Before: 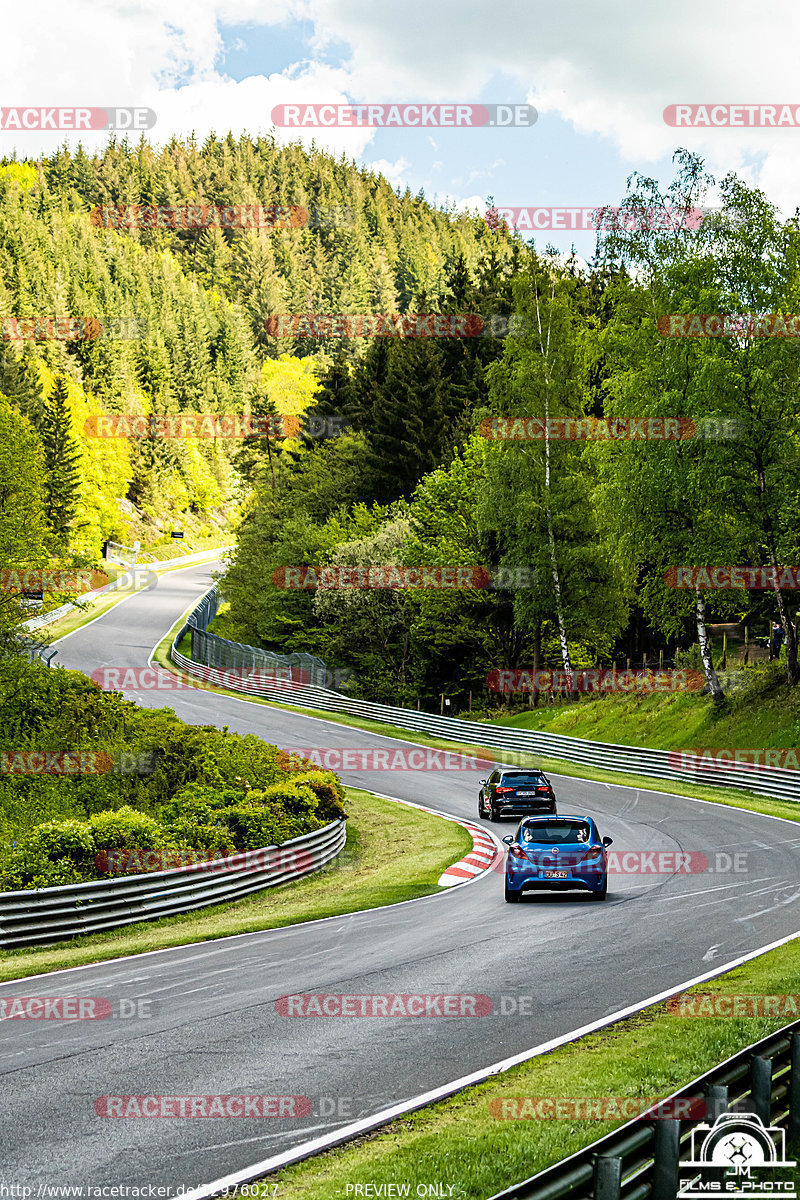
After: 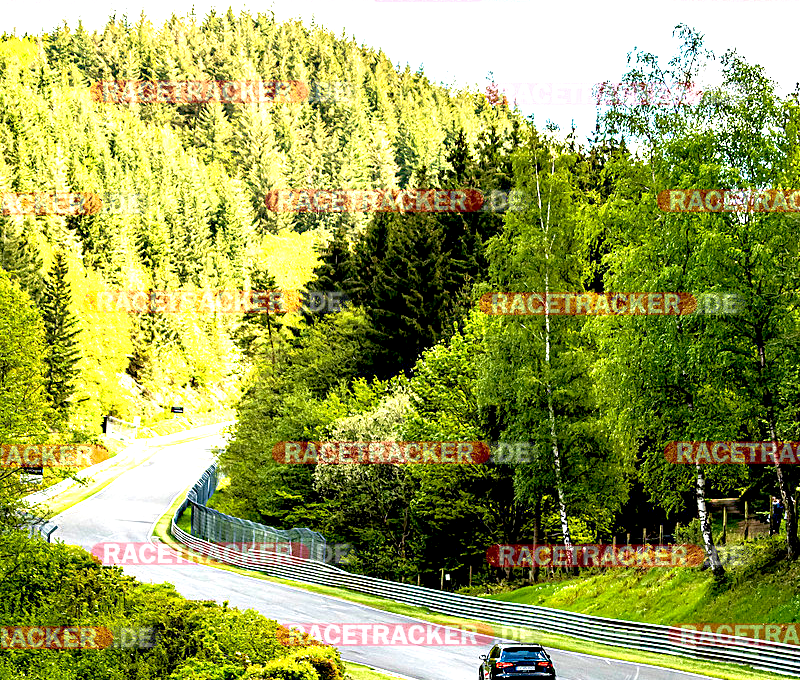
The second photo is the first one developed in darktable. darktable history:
exposure: black level correction 0.011, exposure 1.086 EV, compensate highlight preservation false
crop and rotate: top 10.478%, bottom 32.835%
velvia: on, module defaults
